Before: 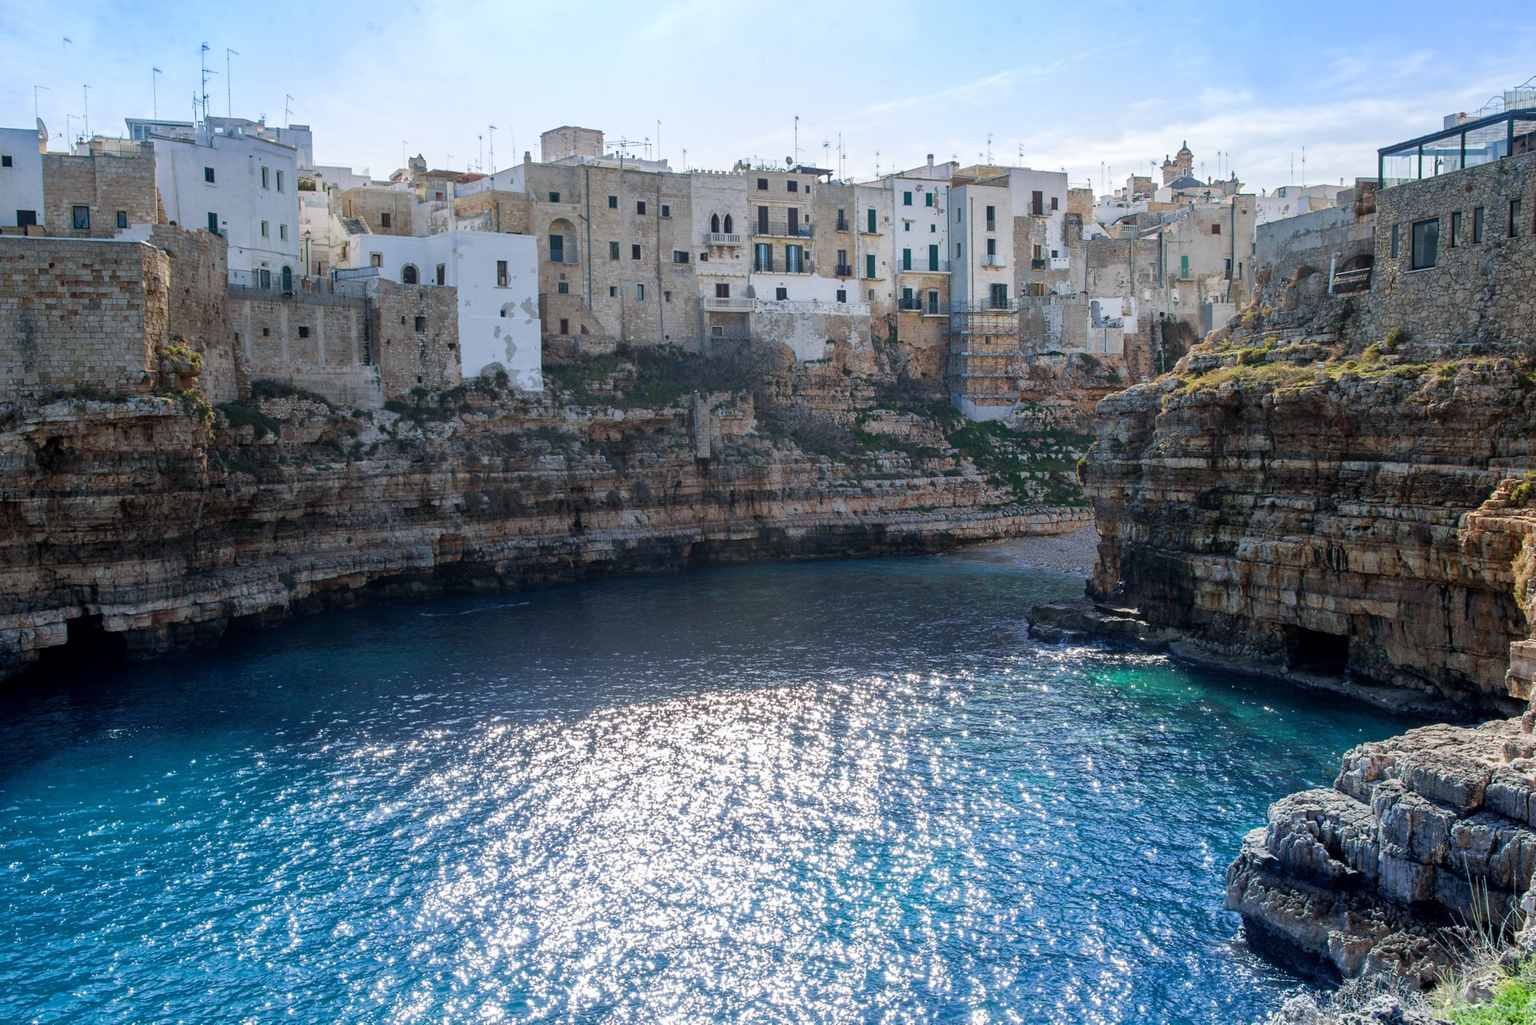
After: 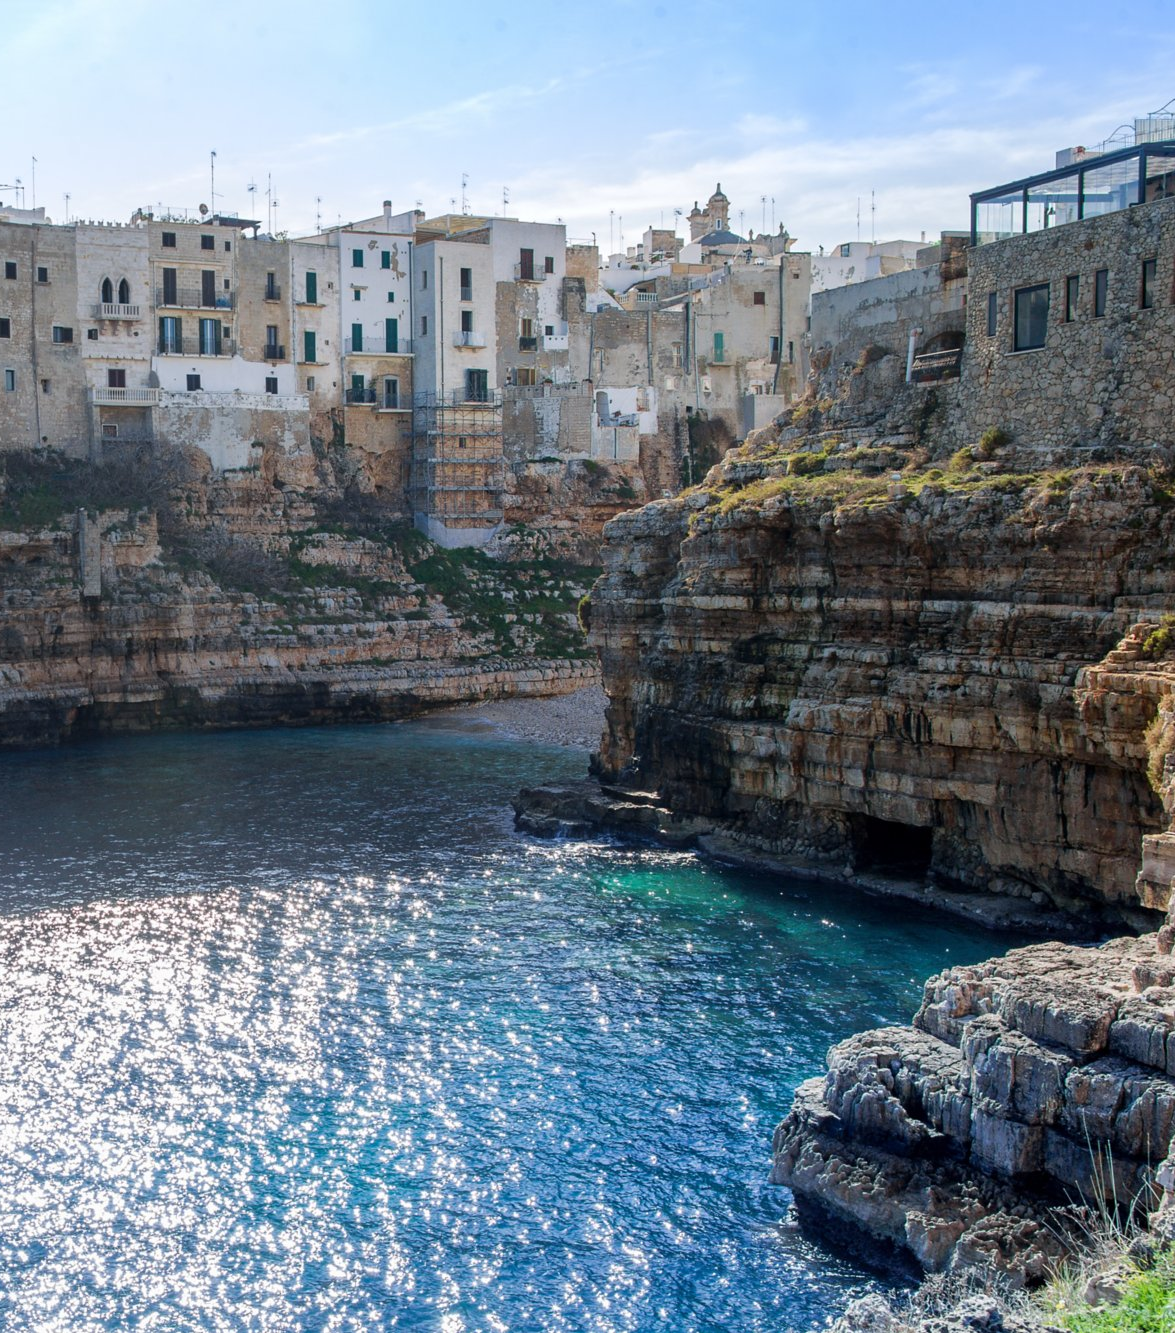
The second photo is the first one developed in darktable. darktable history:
crop: left 41.228%
